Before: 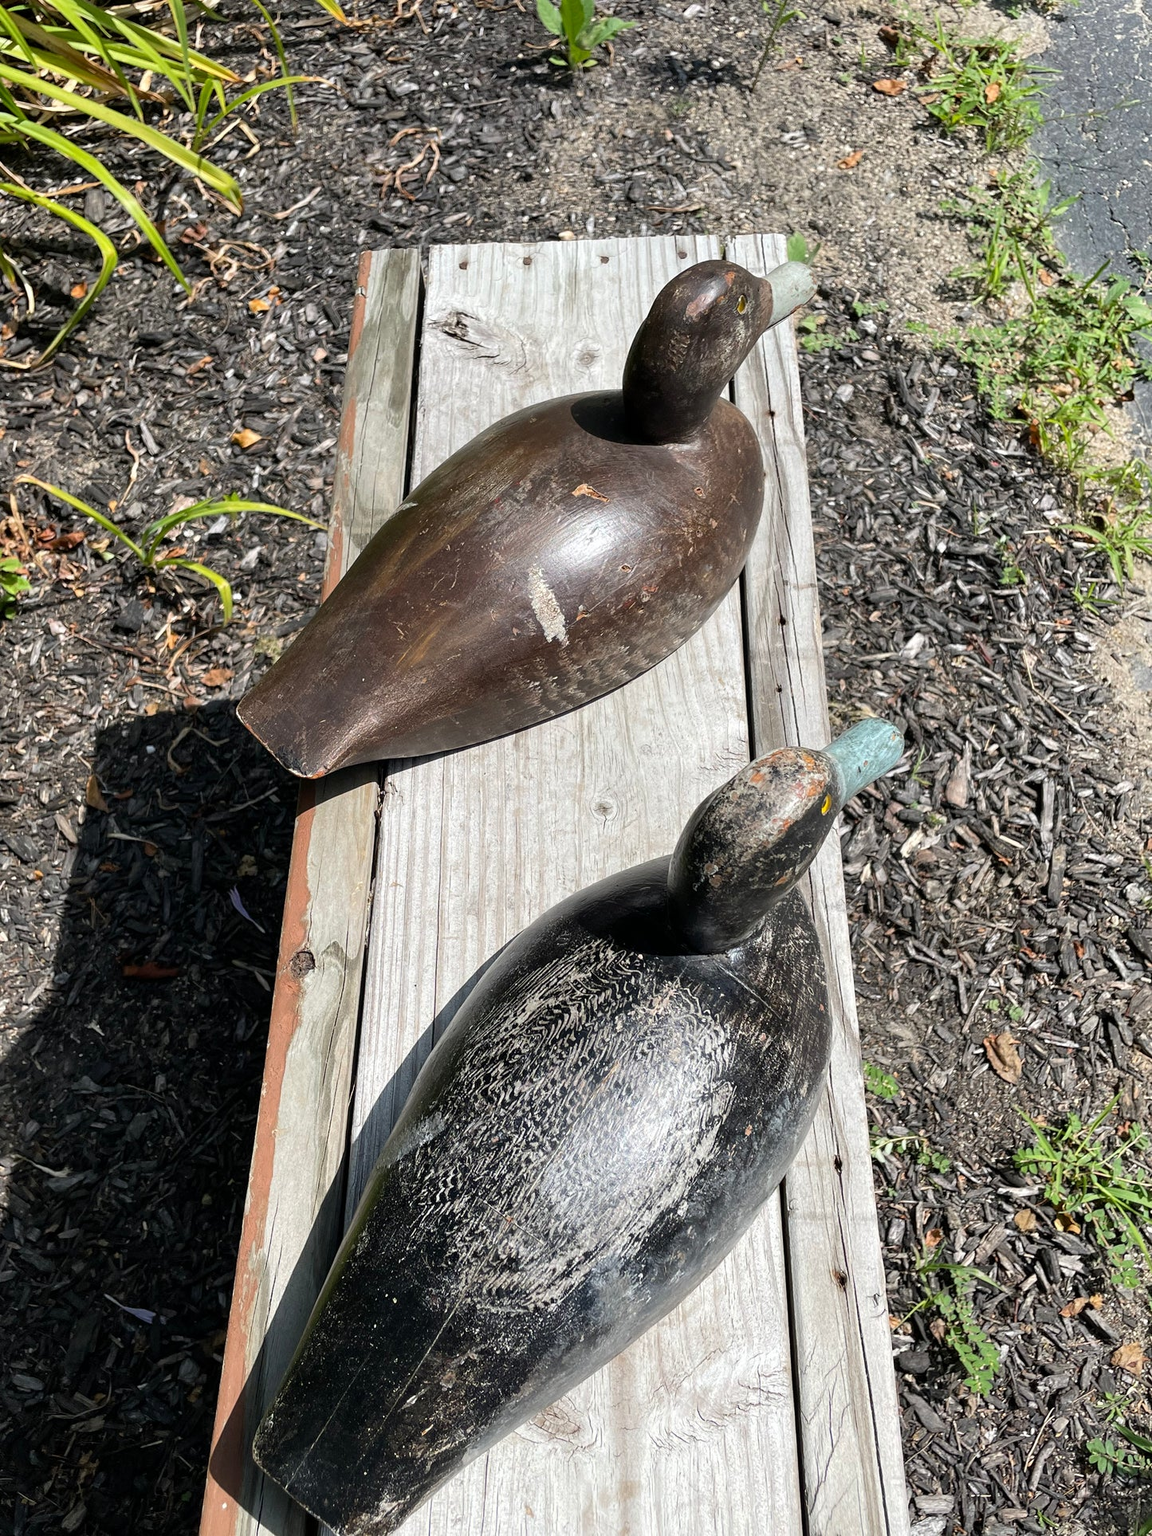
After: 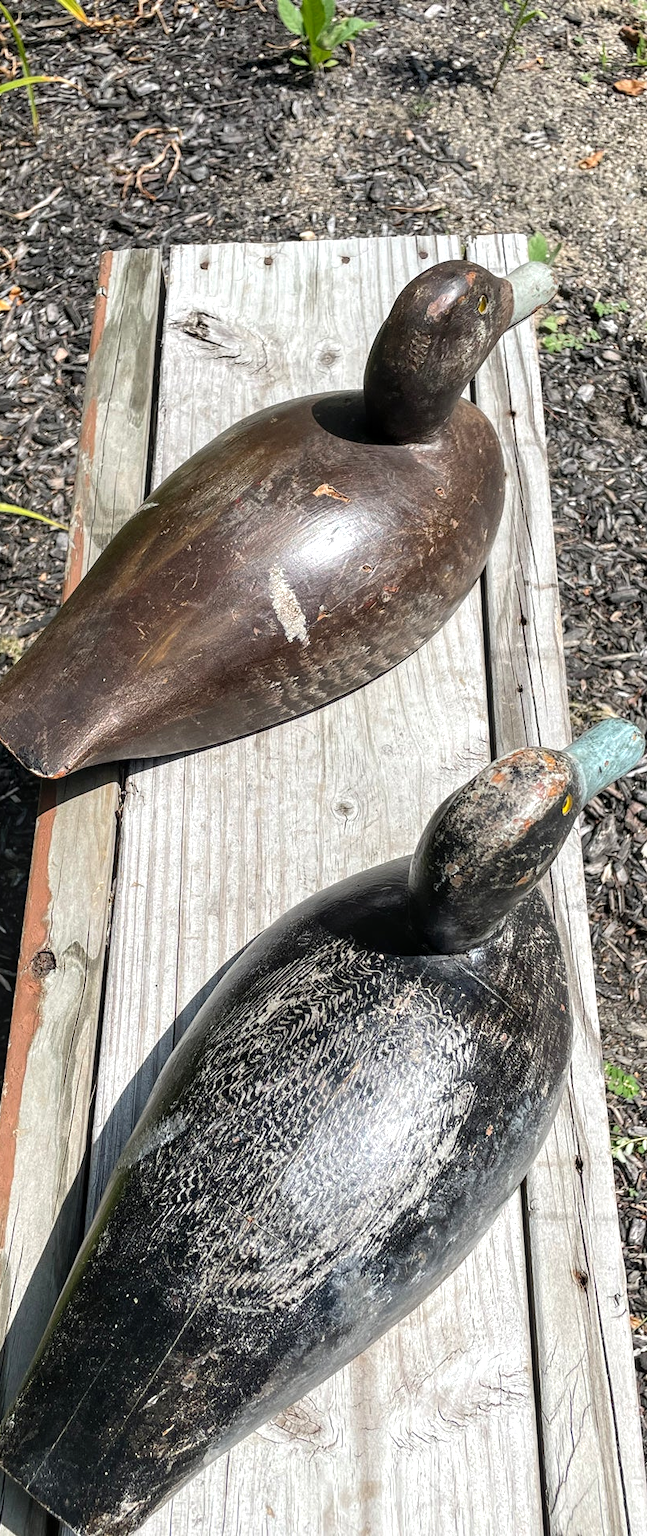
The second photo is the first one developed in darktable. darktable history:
exposure: exposure 0.2 EV, compensate highlight preservation false
local contrast: on, module defaults
crop and rotate: left 22.516%, right 21.234%
